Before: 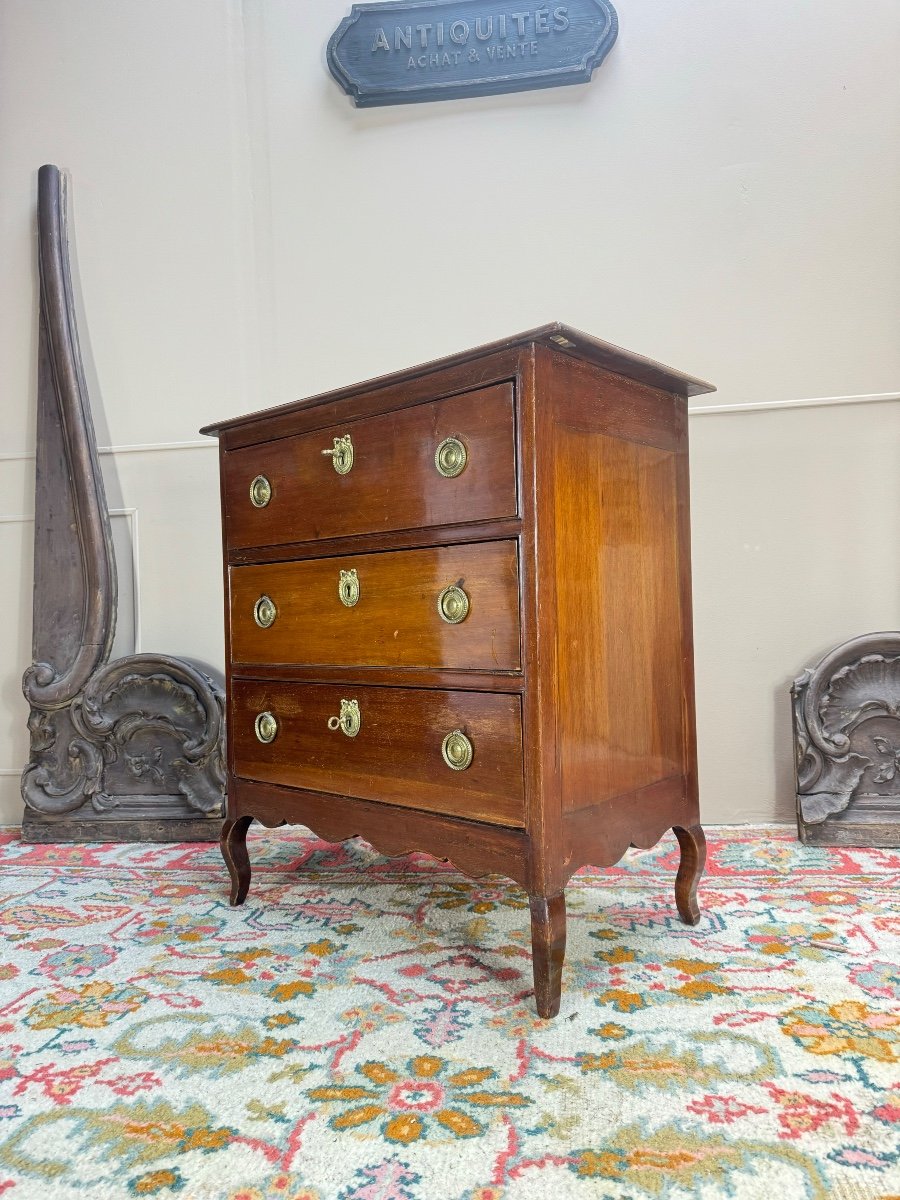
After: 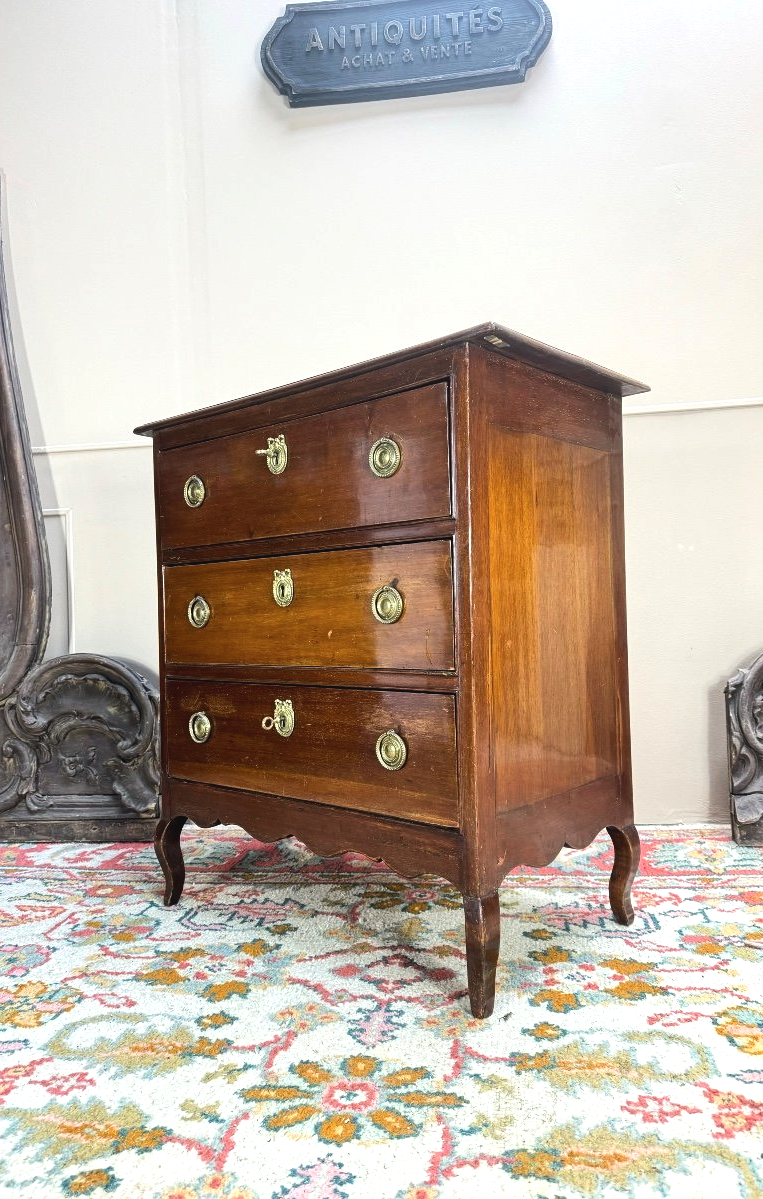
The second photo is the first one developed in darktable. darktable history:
crop: left 7.354%, right 7.819%
tone equalizer: -8 EV -0.762 EV, -7 EV -0.723 EV, -6 EV -0.61 EV, -5 EV -0.39 EV, -3 EV 0.384 EV, -2 EV 0.6 EV, -1 EV 0.697 EV, +0 EV 0.776 EV, edges refinement/feathering 500, mask exposure compensation -1.57 EV, preserve details no
contrast brightness saturation: contrast -0.083, brightness -0.033, saturation -0.109
